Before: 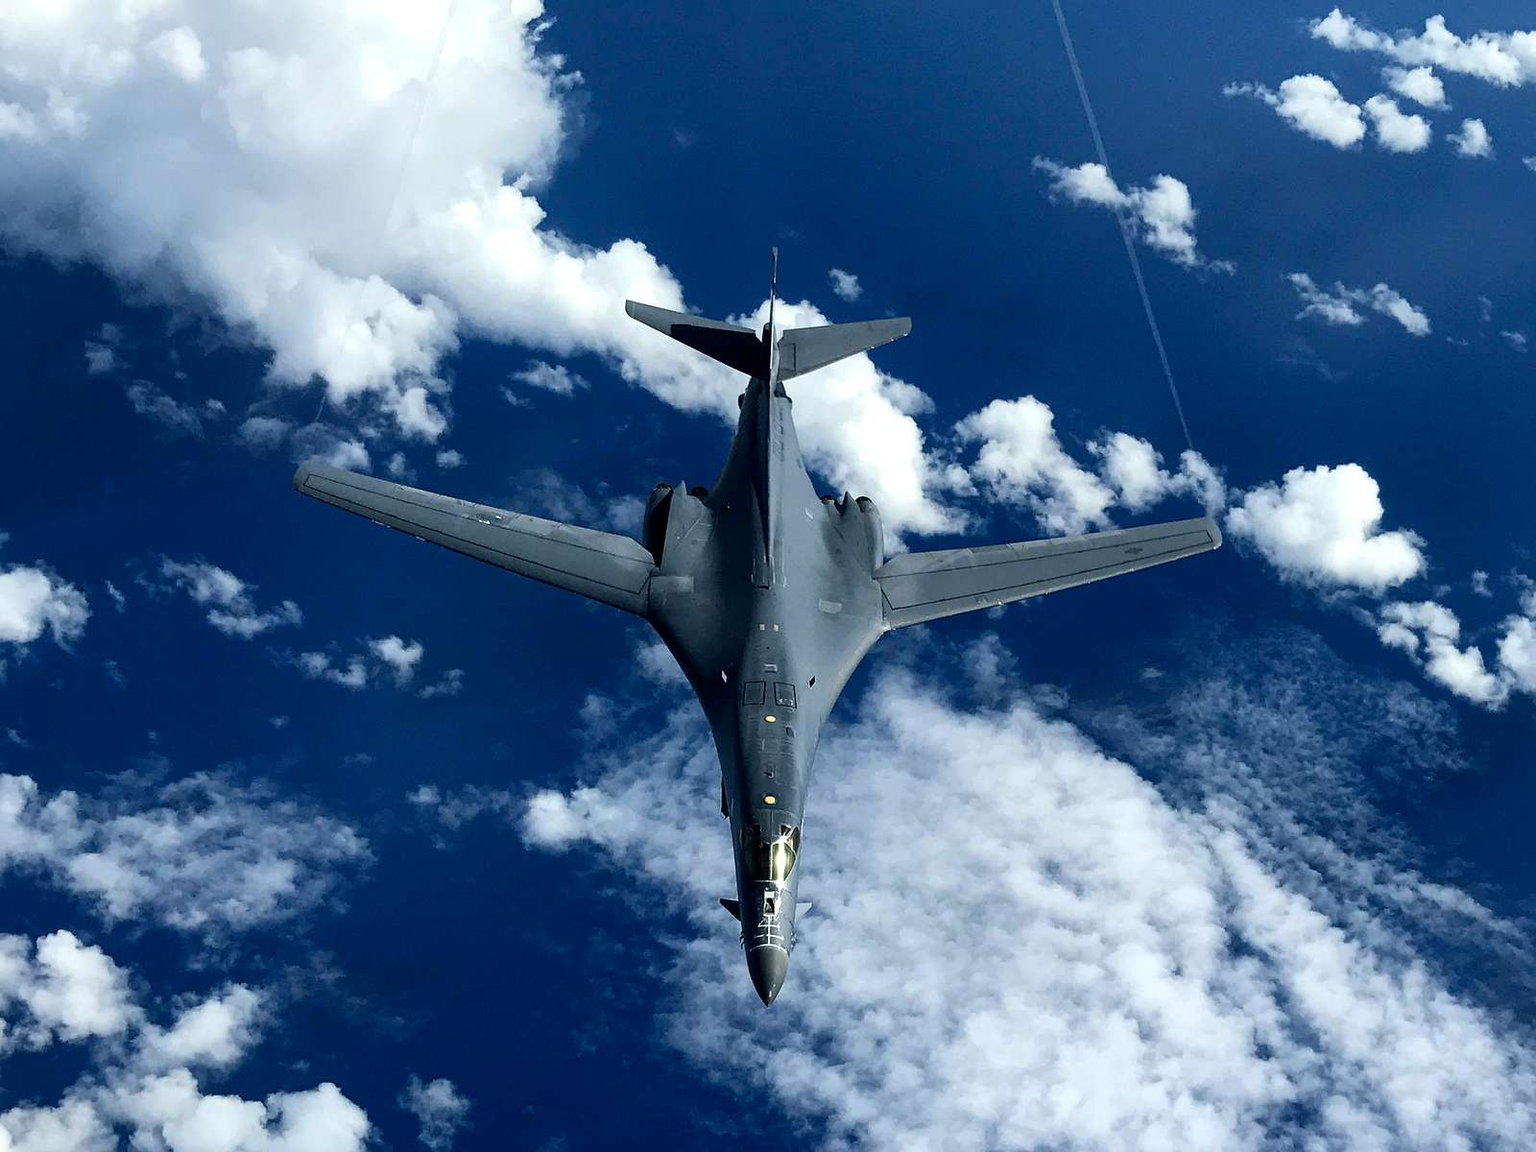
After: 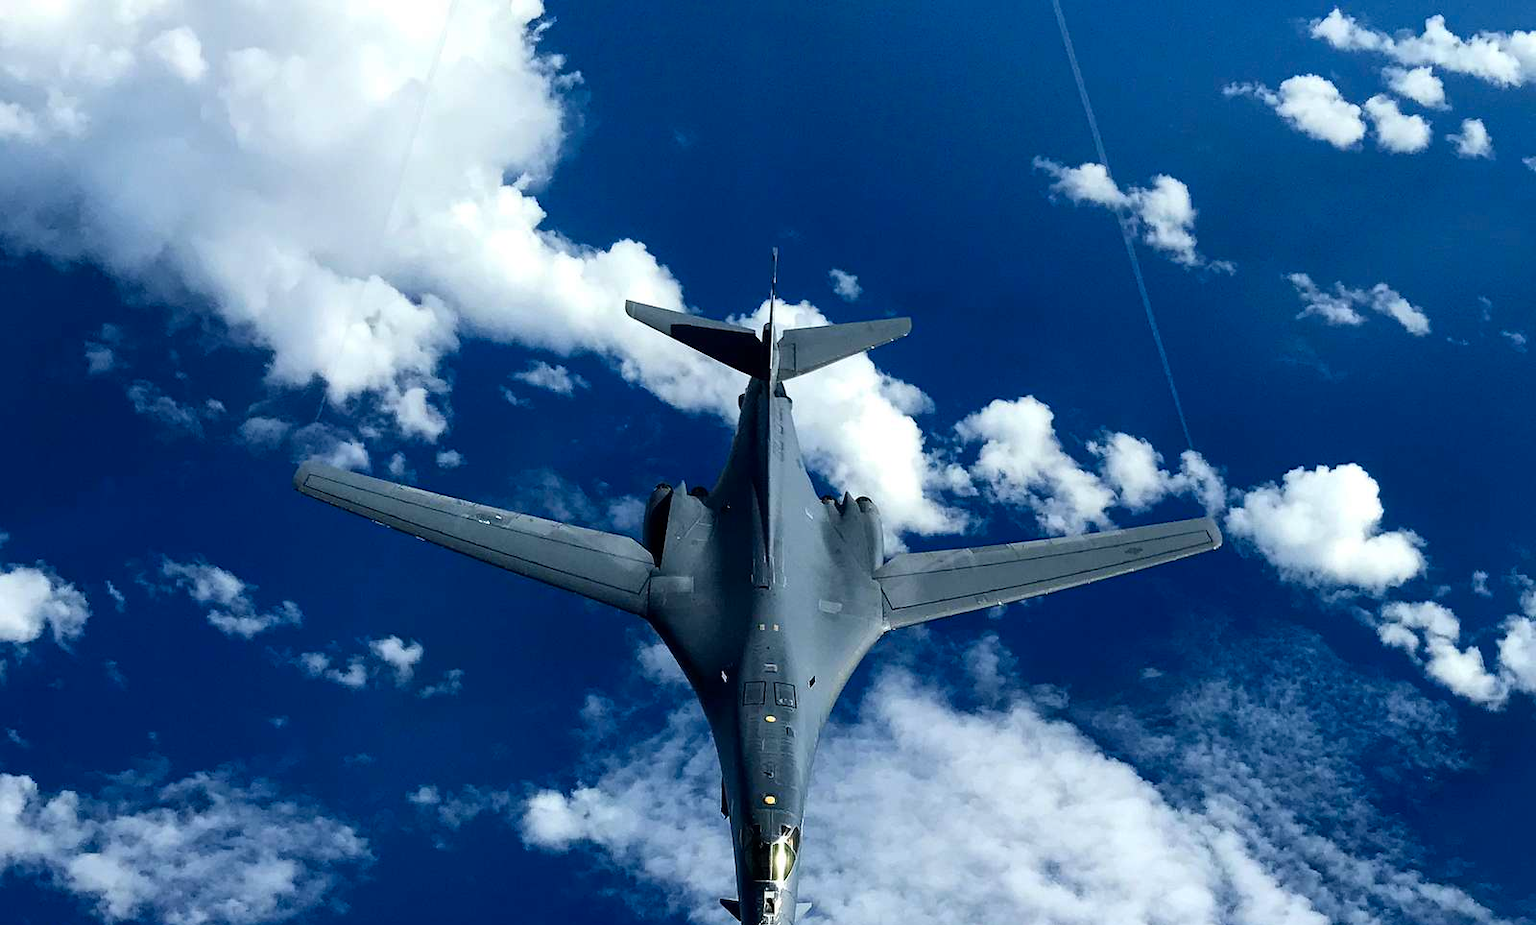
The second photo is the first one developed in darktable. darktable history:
contrast brightness saturation: saturation 0.18
crop: bottom 19.644%
